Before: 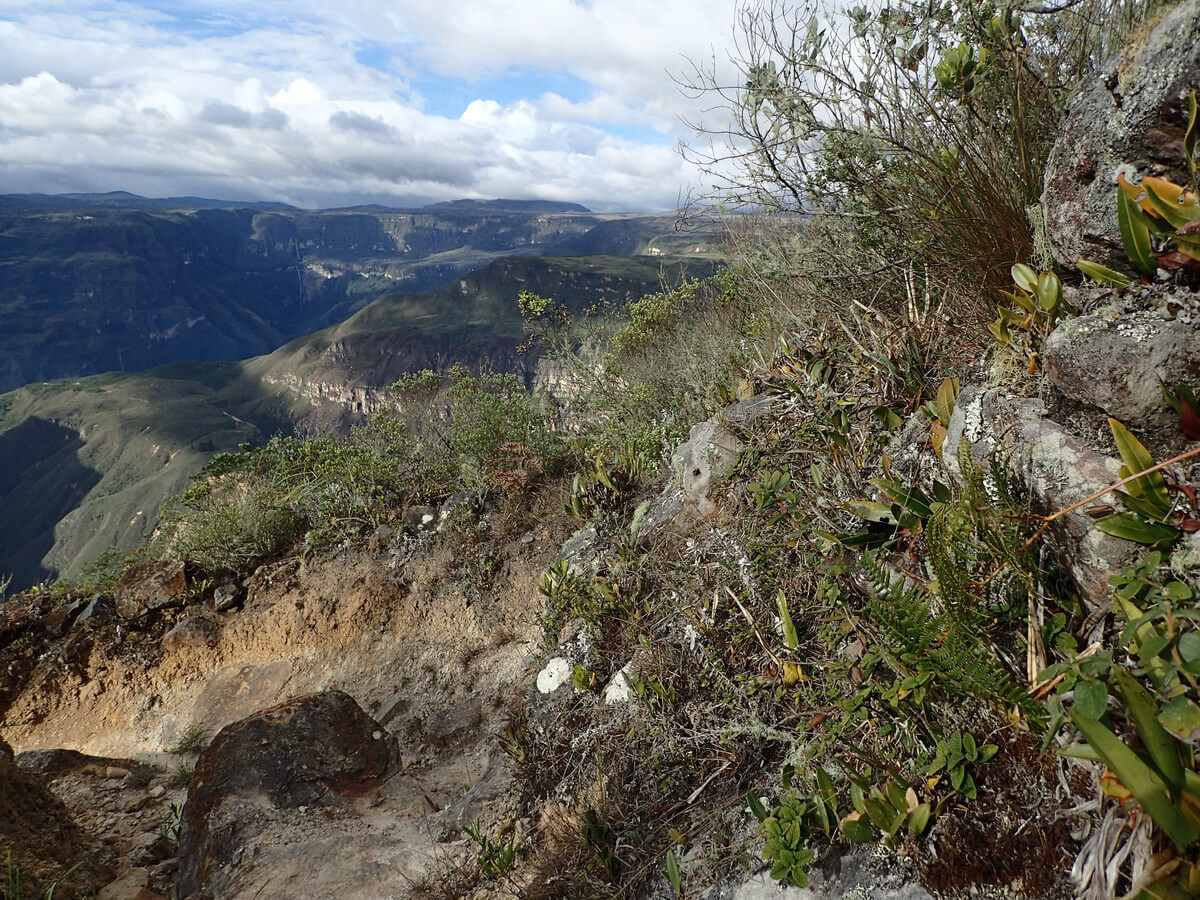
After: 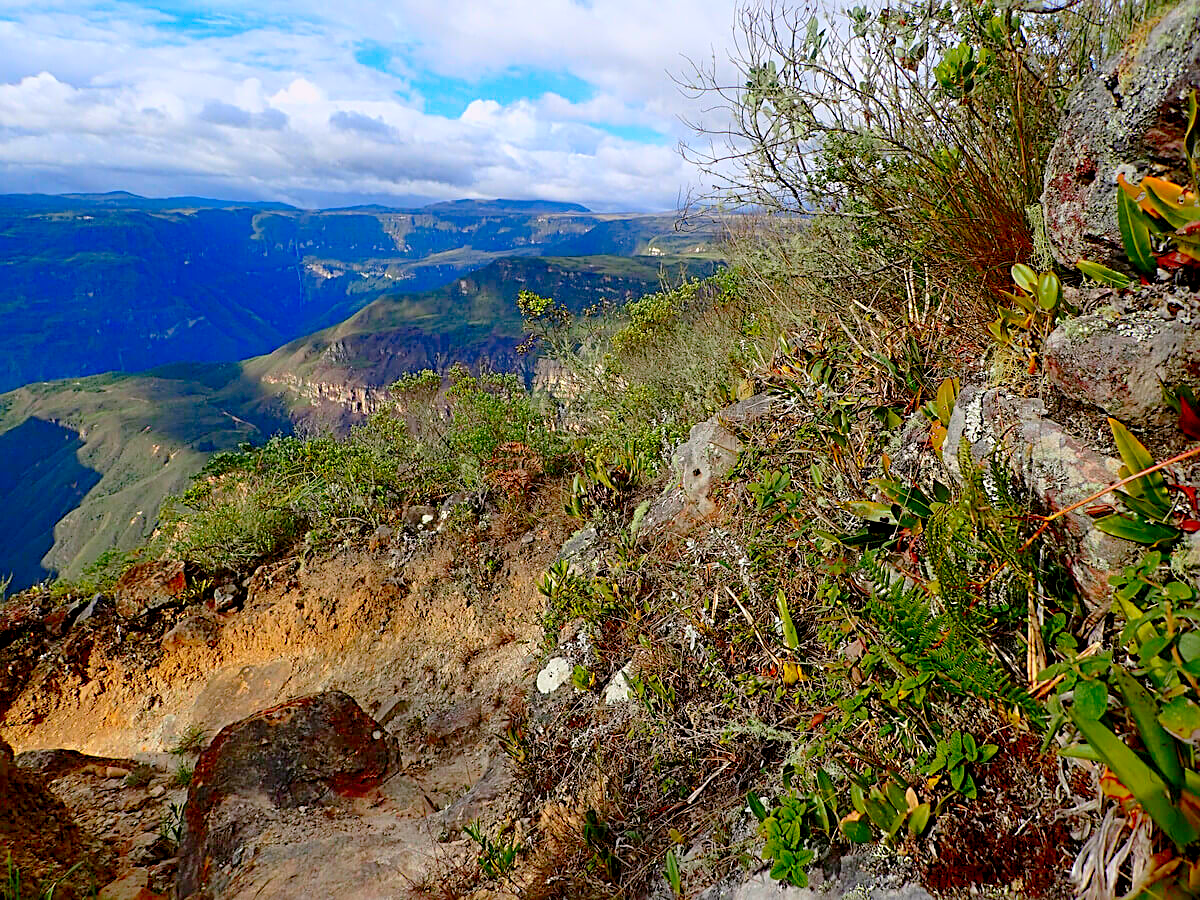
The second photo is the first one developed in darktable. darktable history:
tone curve: curves: ch0 [(0.047, 0) (0.292, 0.352) (0.657, 0.678) (1, 0.958)], preserve colors none
sharpen: radius 2.762
color correction: highlights a* 1.62, highlights b* -1.74, saturation 2.43
